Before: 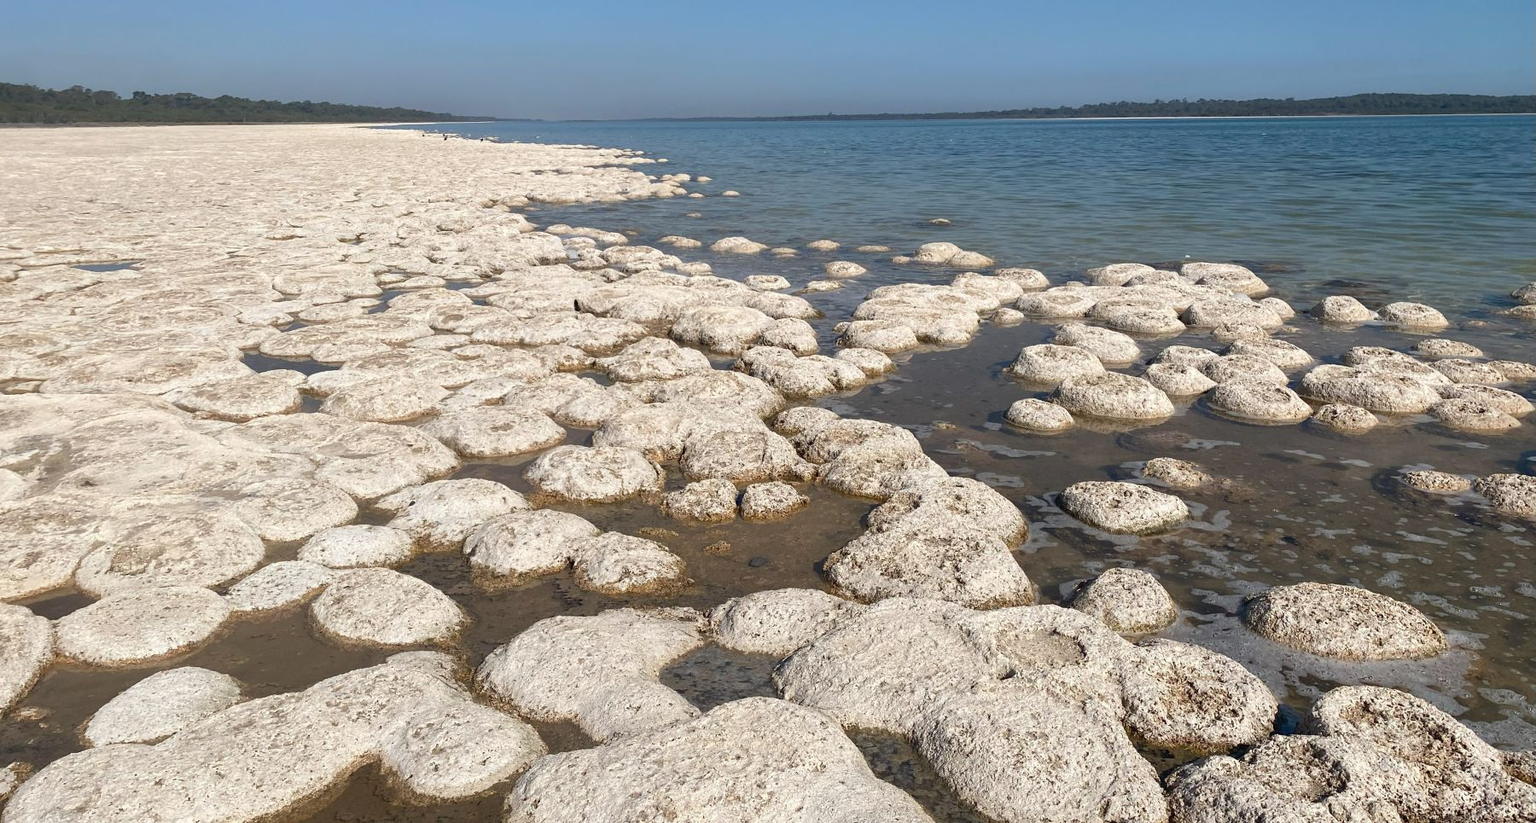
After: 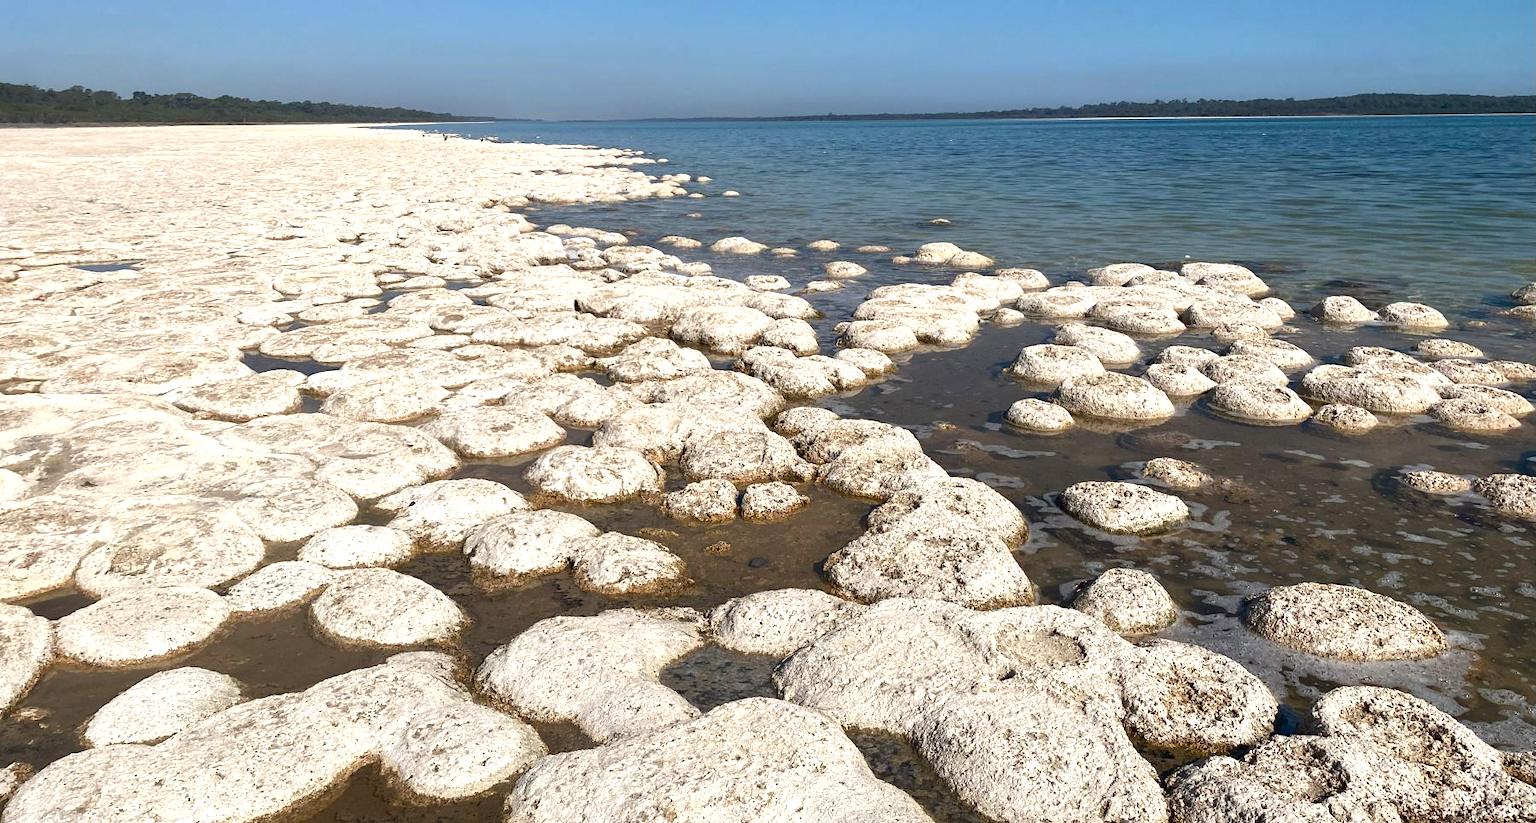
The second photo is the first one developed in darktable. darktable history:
tone equalizer: on, module defaults
contrast brightness saturation: contrast 0.07, brightness -0.13, saturation 0.06
exposure: black level correction 0, exposure 0.5 EV, compensate highlight preservation false
